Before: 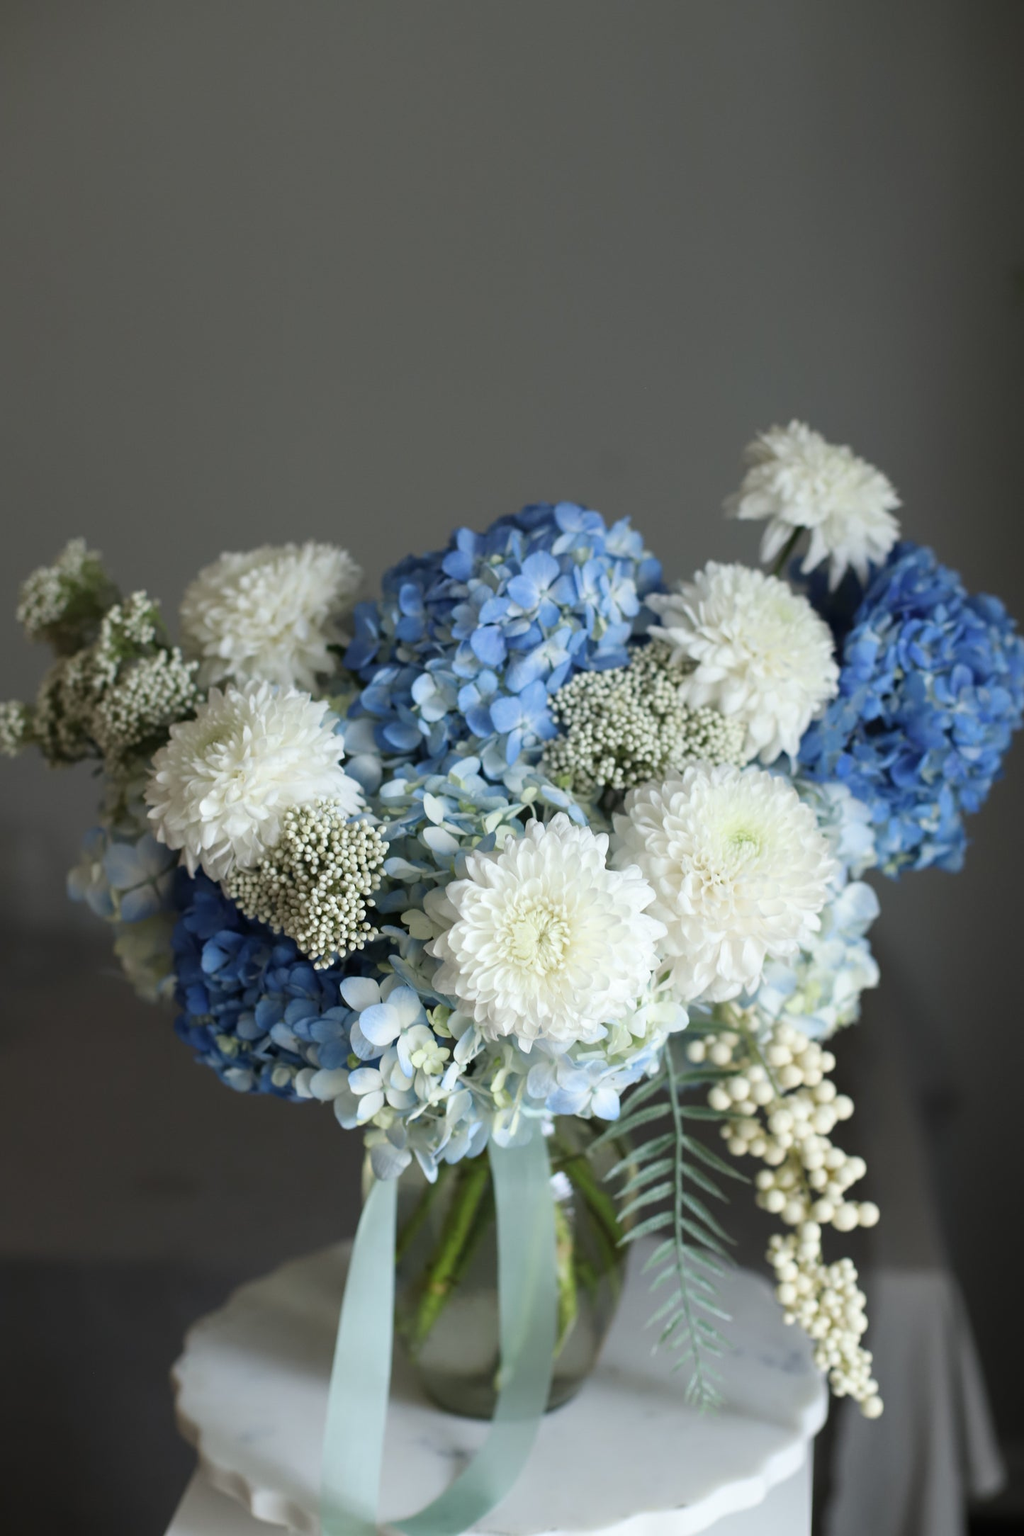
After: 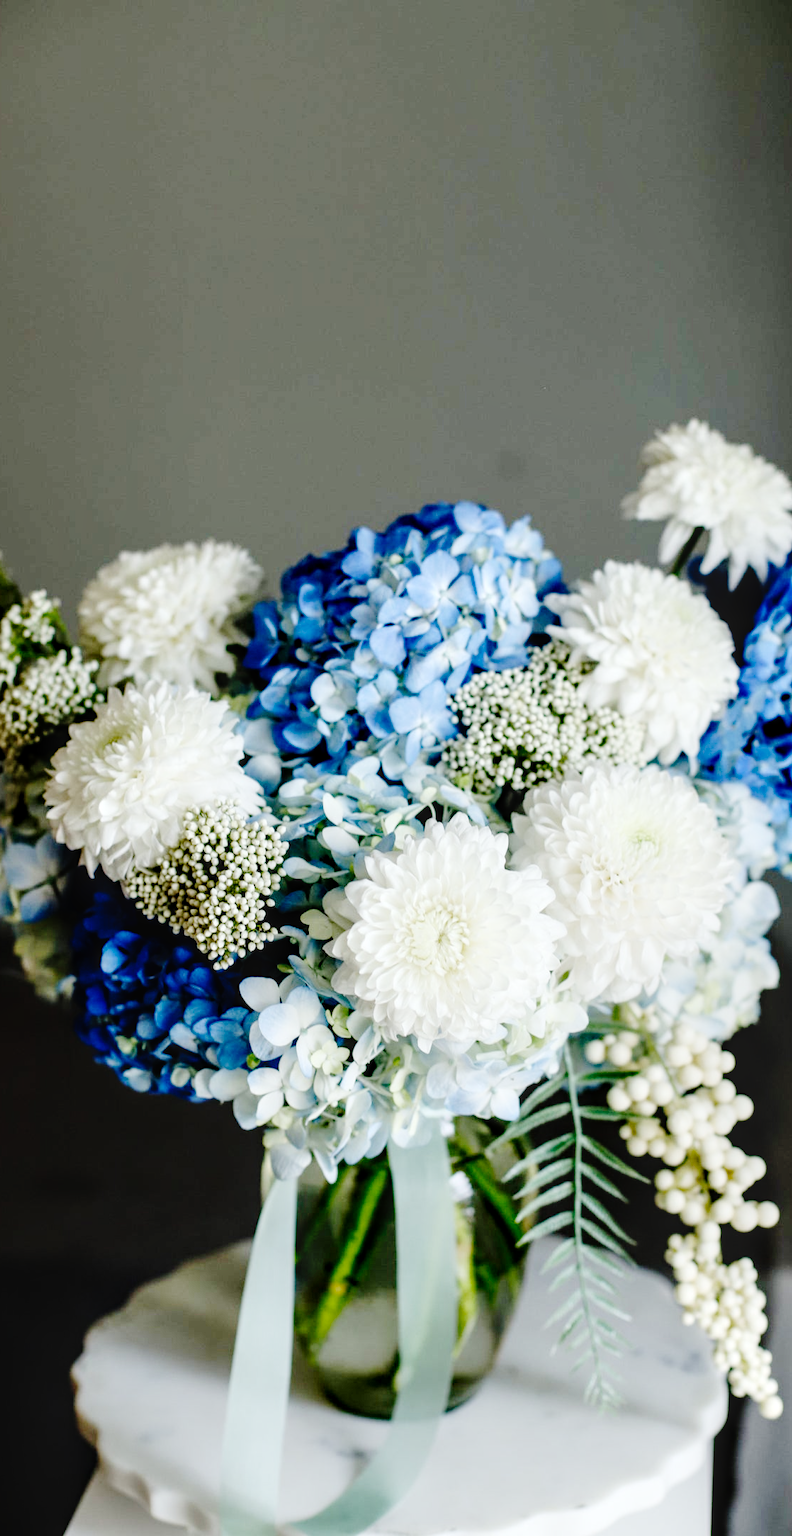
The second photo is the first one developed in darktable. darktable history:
base curve: curves: ch0 [(0, 0) (0.036, 0.01) (0.123, 0.254) (0.258, 0.504) (0.507, 0.748) (1, 1)], preserve colors none
exposure: black level correction 0.011, compensate highlight preservation false
crop: left 9.88%, right 12.664%
local contrast: detail 130%
